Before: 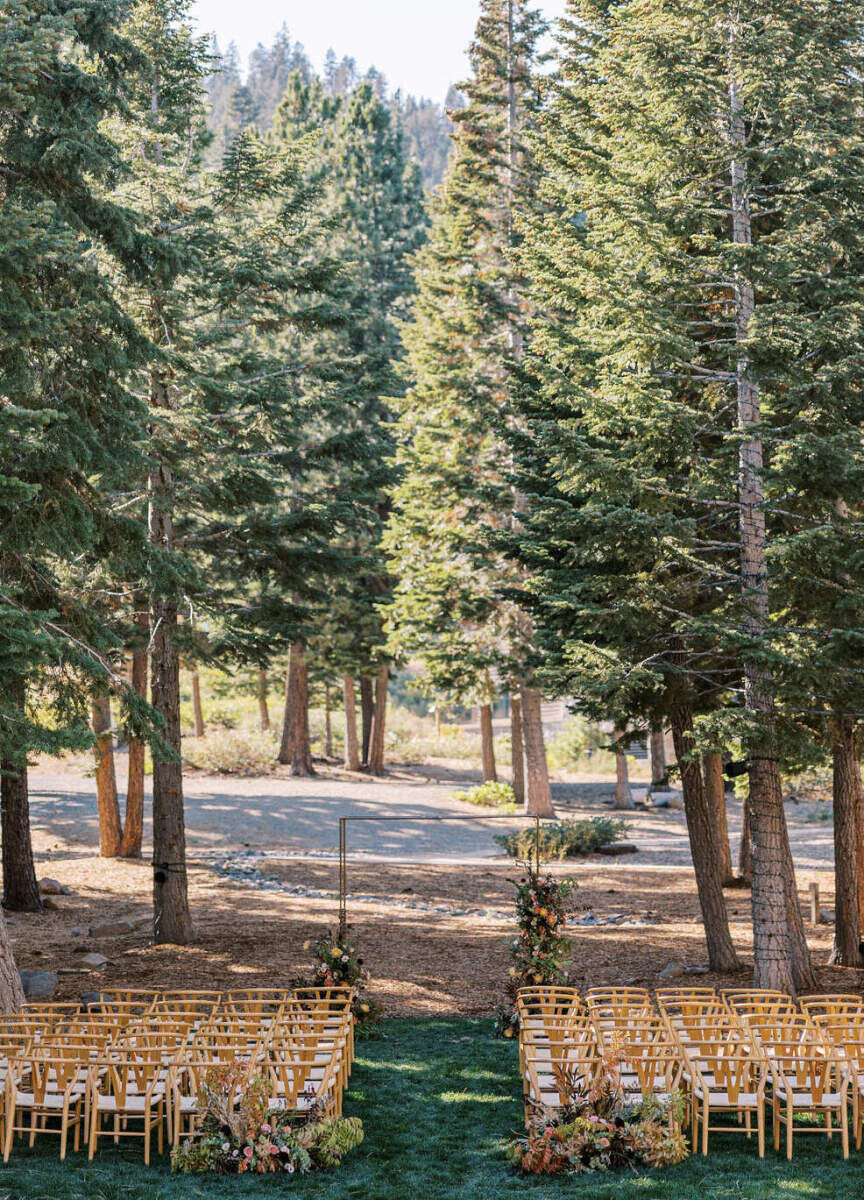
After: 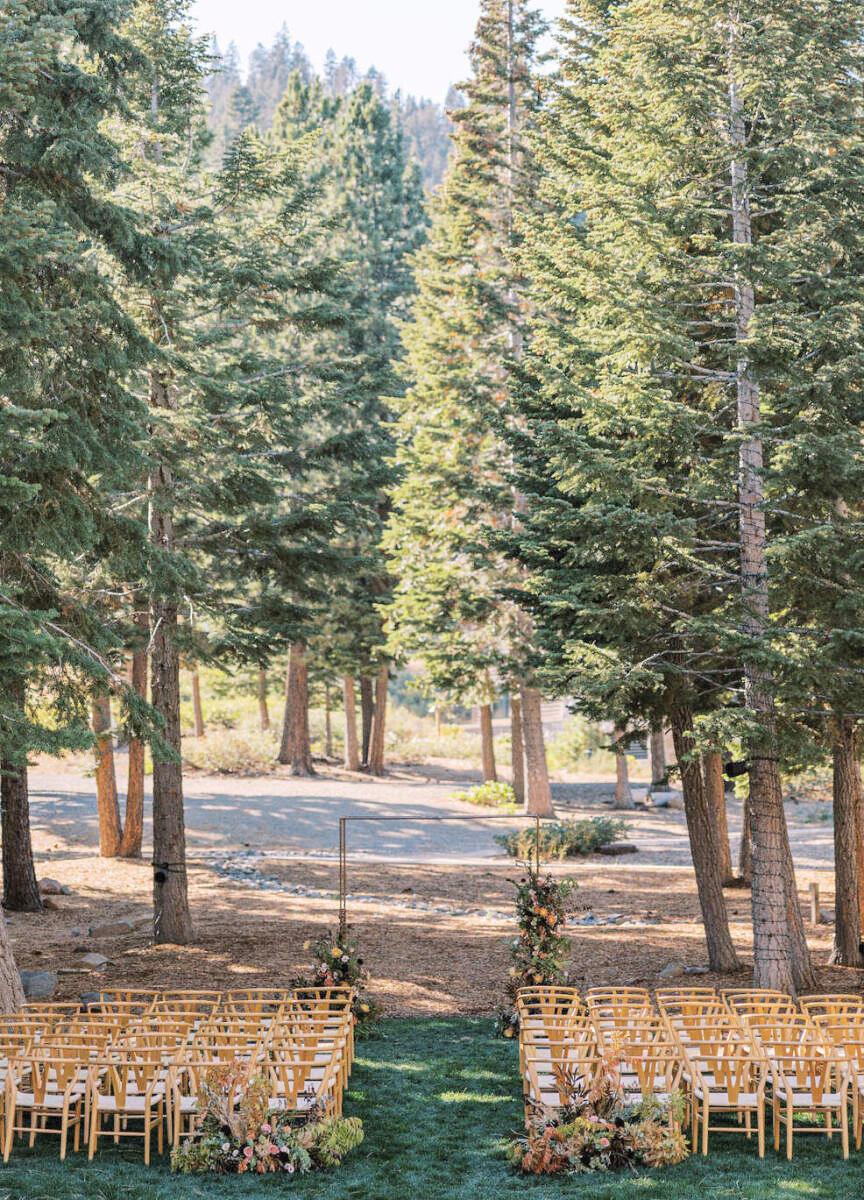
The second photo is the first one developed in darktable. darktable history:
exposure: compensate highlight preservation false
contrast brightness saturation: brightness 0.154
